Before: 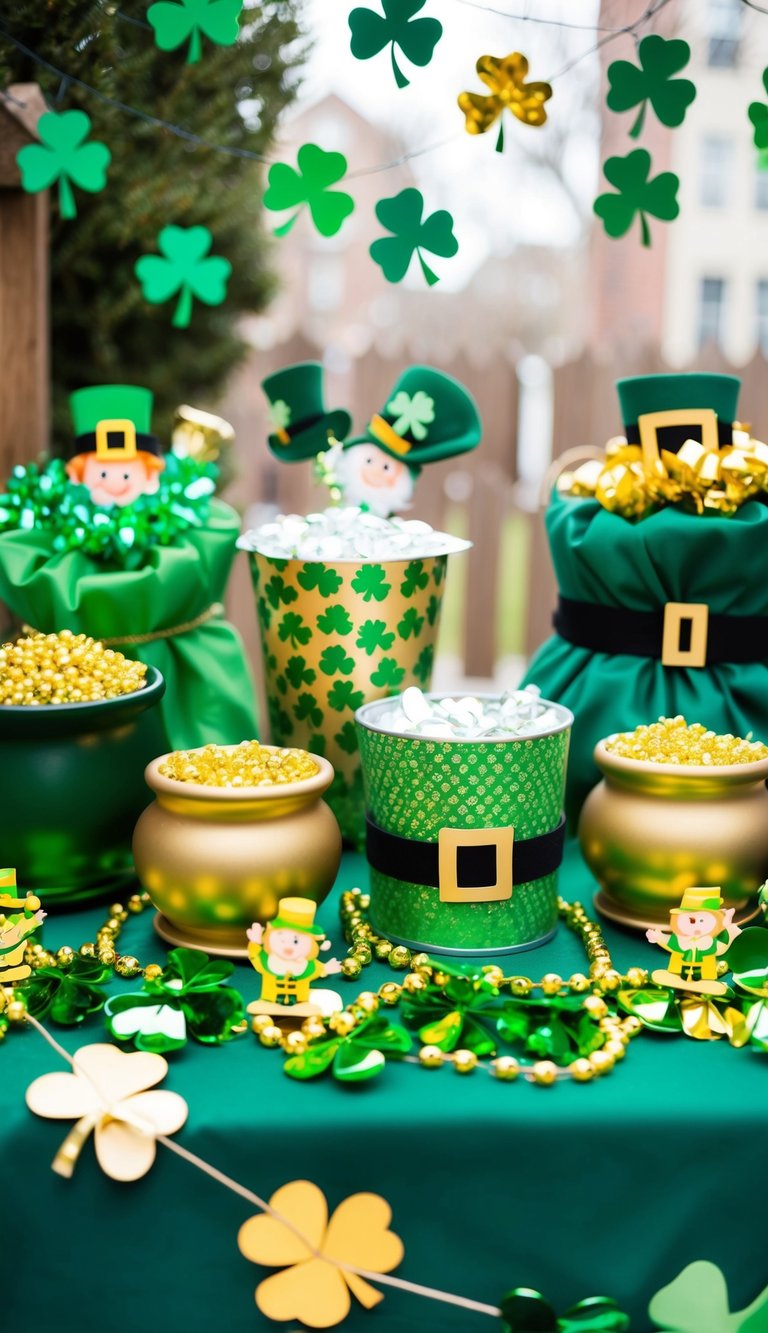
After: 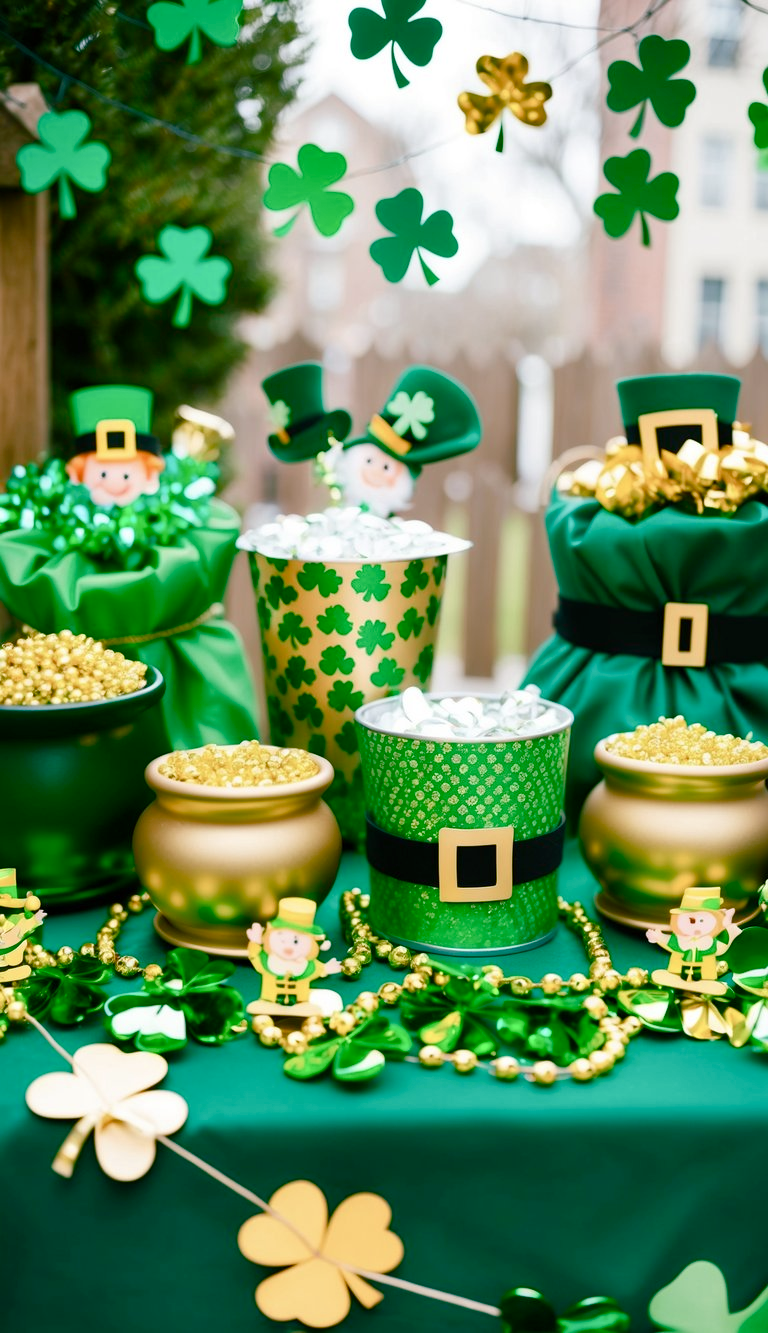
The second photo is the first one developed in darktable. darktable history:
color balance rgb: shadows lift › chroma 11.614%, shadows lift › hue 131°, linear chroma grading › mid-tones 7.701%, perceptual saturation grading › global saturation 25.709%, perceptual saturation grading › highlights -50.555%, perceptual saturation grading › shadows 30.656%
